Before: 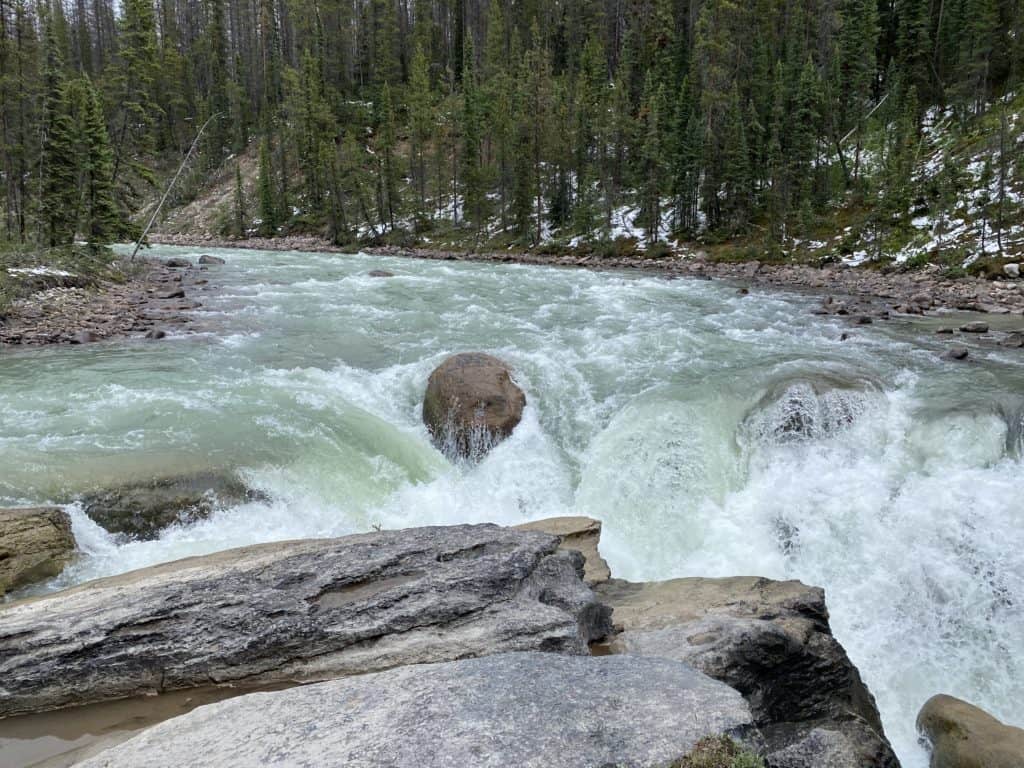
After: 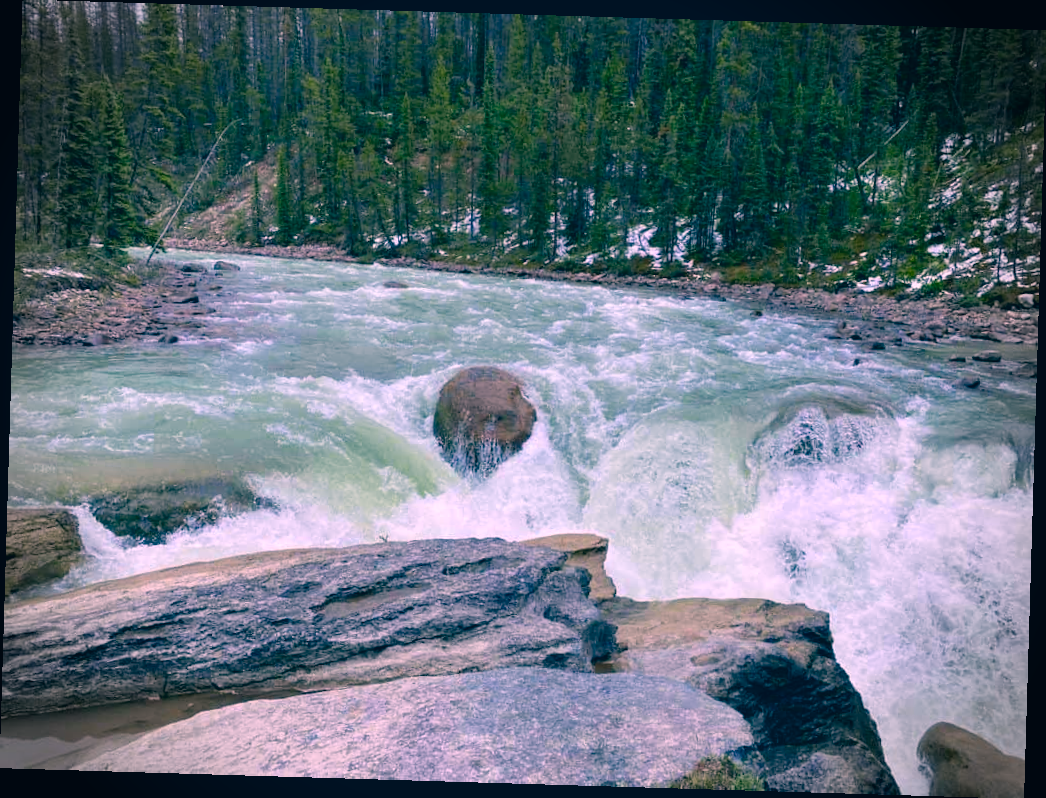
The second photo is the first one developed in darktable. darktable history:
rotate and perspective: rotation 1.72°, automatic cropping off
vignetting: fall-off radius 31.48%, brightness -0.472
color correction: highlights a* 17.03, highlights b* 0.205, shadows a* -15.38, shadows b* -14.56, saturation 1.5
